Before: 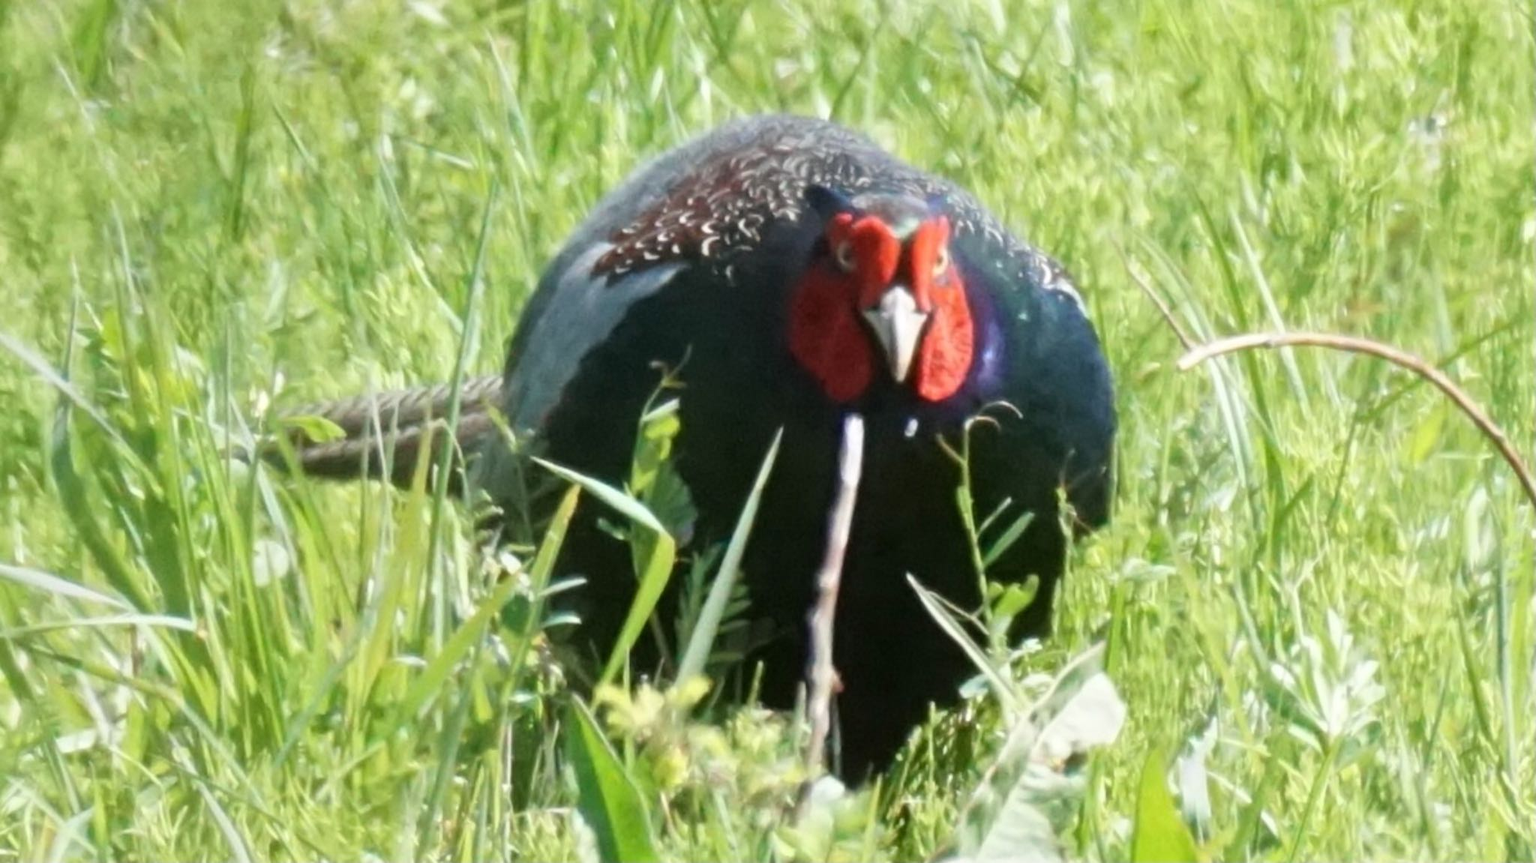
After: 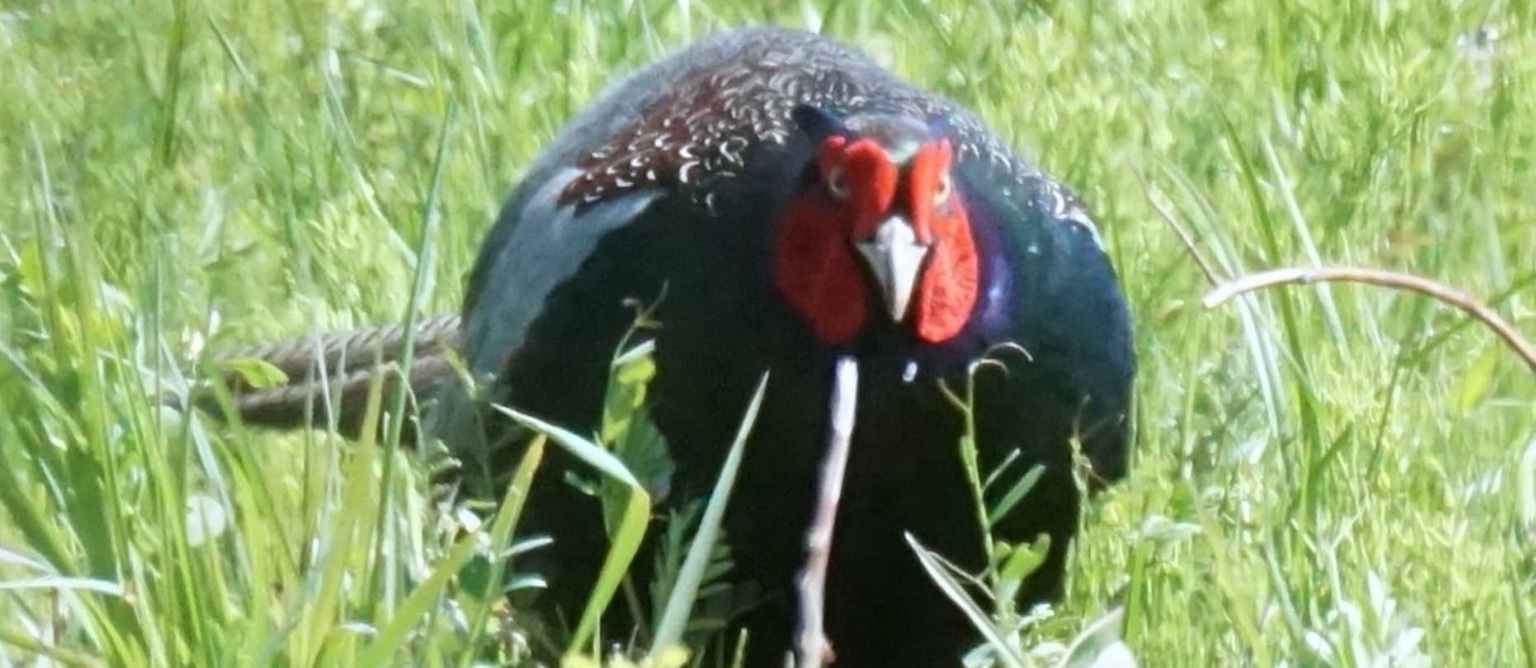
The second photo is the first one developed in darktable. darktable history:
crop: left 5.483%, top 10.459%, right 3.578%, bottom 19.115%
color correction: highlights a* -0.644, highlights b* -8.21
sharpen: amount 0.21
